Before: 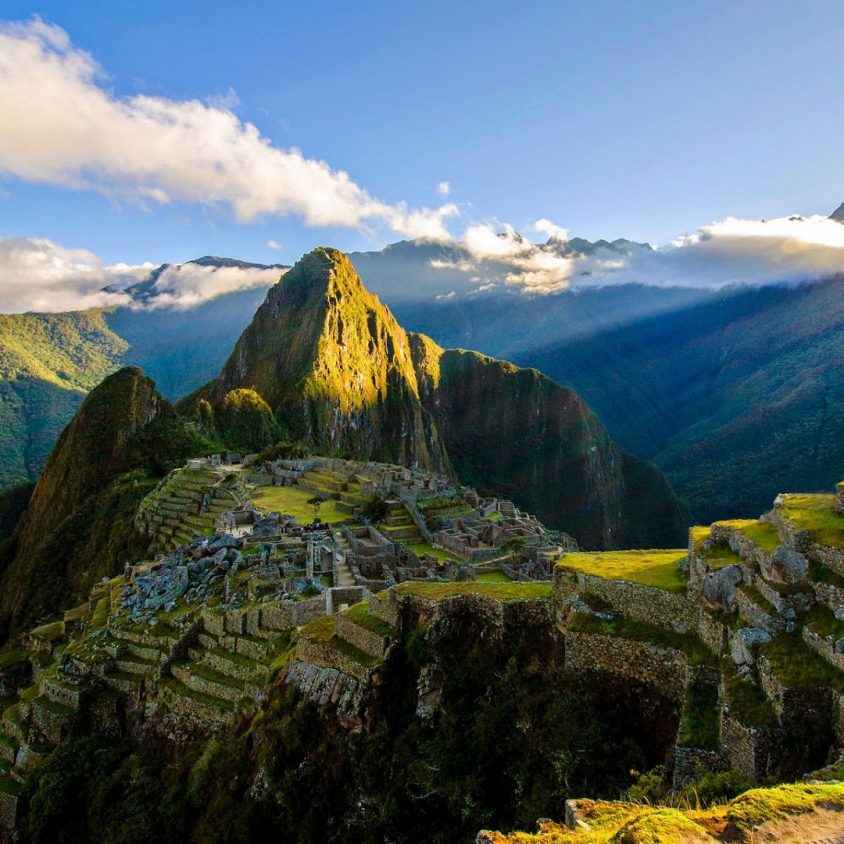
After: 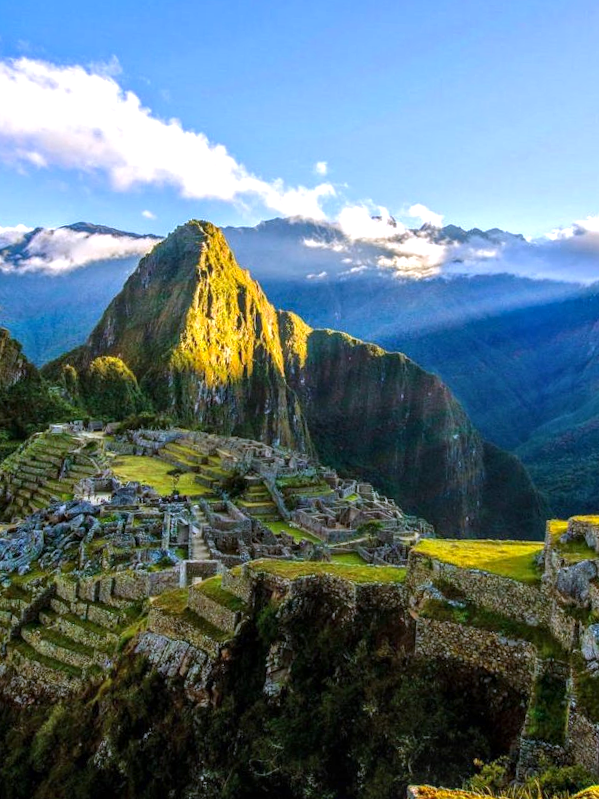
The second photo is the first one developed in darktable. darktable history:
crop and rotate: angle -3.27°, left 14.277%, top 0.028%, right 10.766%, bottom 0.028%
white balance: red 0.967, blue 1.119, emerald 0.756
local contrast: highlights 0%, shadows 0%, detail 133%
exposure: black level correction 0, exposure 0.5 EV, compensate highlight preservation false
contrast brightness saturation: contrast -0.02, brightness -0.01, saturation 0.03
